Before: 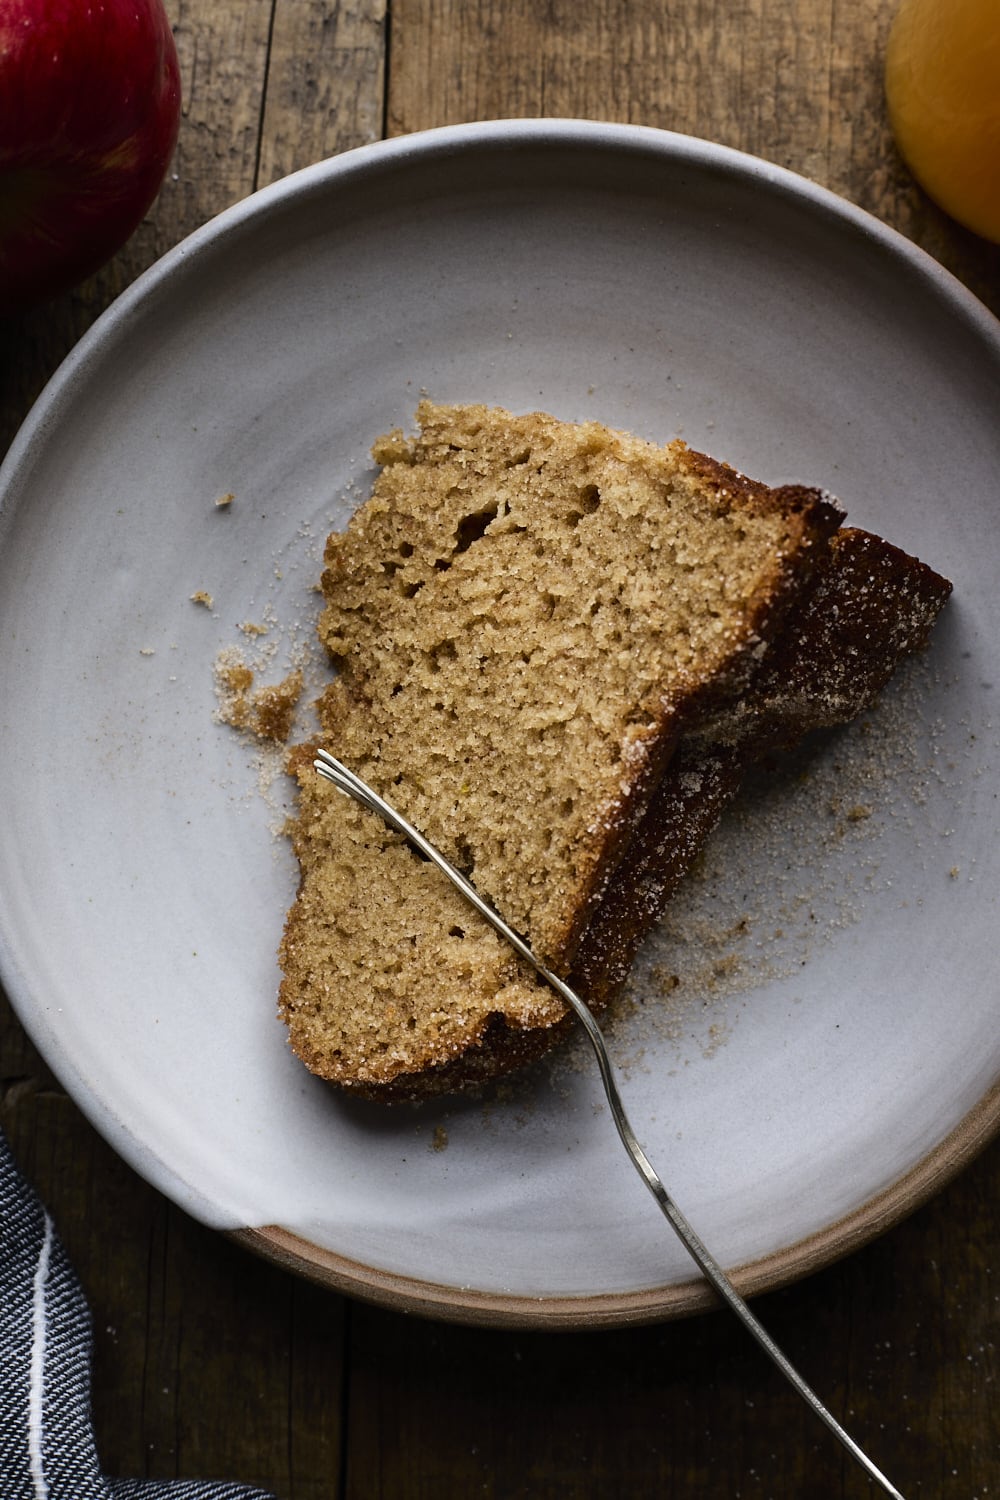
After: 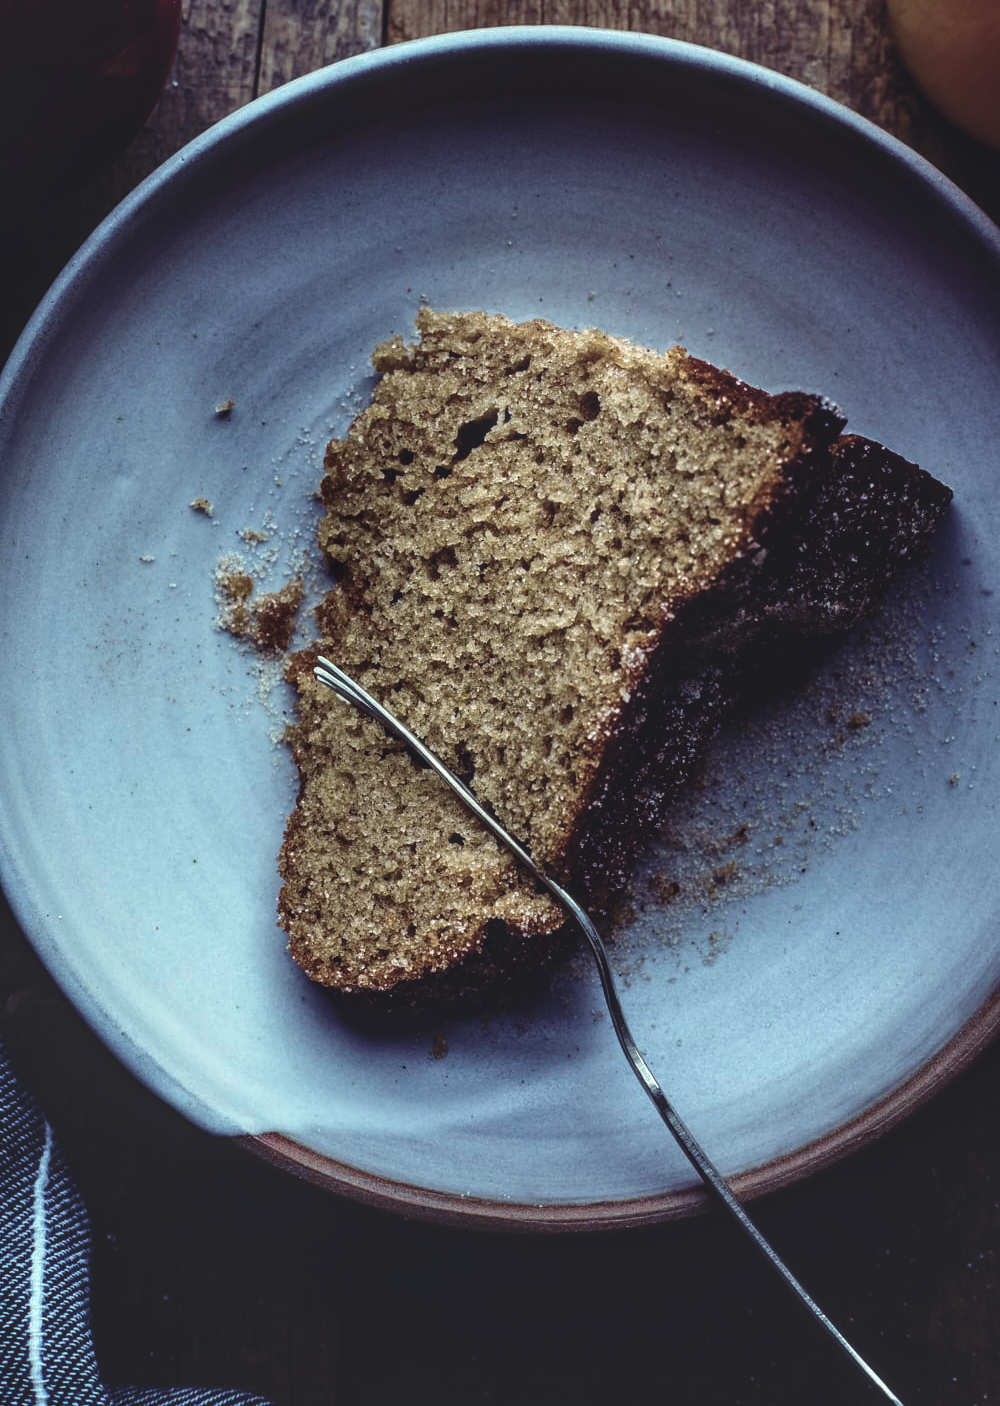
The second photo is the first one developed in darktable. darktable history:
local contrast: highlights 61%, detail 143%, midtone range 0.428
color balance rgb: perceptual saturation grading › global saturation 30%, global vibrance 20%
color zones: curves: ch0 [(0, 0.559) (0.153, 0.551) (0.229, 0.5) (0.429, 0.5) (0.571, 0.5) (0.714, 0.5) (0.857, 0.5) (1, 0.559)]; ch1 [(0, 0.417) (0.112, 0.336) (0.213, 0.26) (0.429, 0.34) (0.571, 0.35) (0.683, 0.331) (0.857, 0.344) (1, 0.417)]
contrast brightness saturation: contrast 0.13, brightness -0.05, saturation 0.16
tone equalizer: on, module defaults
crop and rotate: top 6.25%
rgb curve: curves: ch0 [(0, 0.186) (0.314, 0.284) (0.576, 0.466) (0.805, 0.691) (0.936, 0.886)]; ch1 [(0, 0.186) (0.314, 0.284) (0.581, 0.534) (0.771, 0.746) (0.936, 0.958)]; ch2 [(0, 0.216) (0.275, 0.39) (1, 1)], mode RGB, independent channels, compensate middle gray true, preserve colors none
